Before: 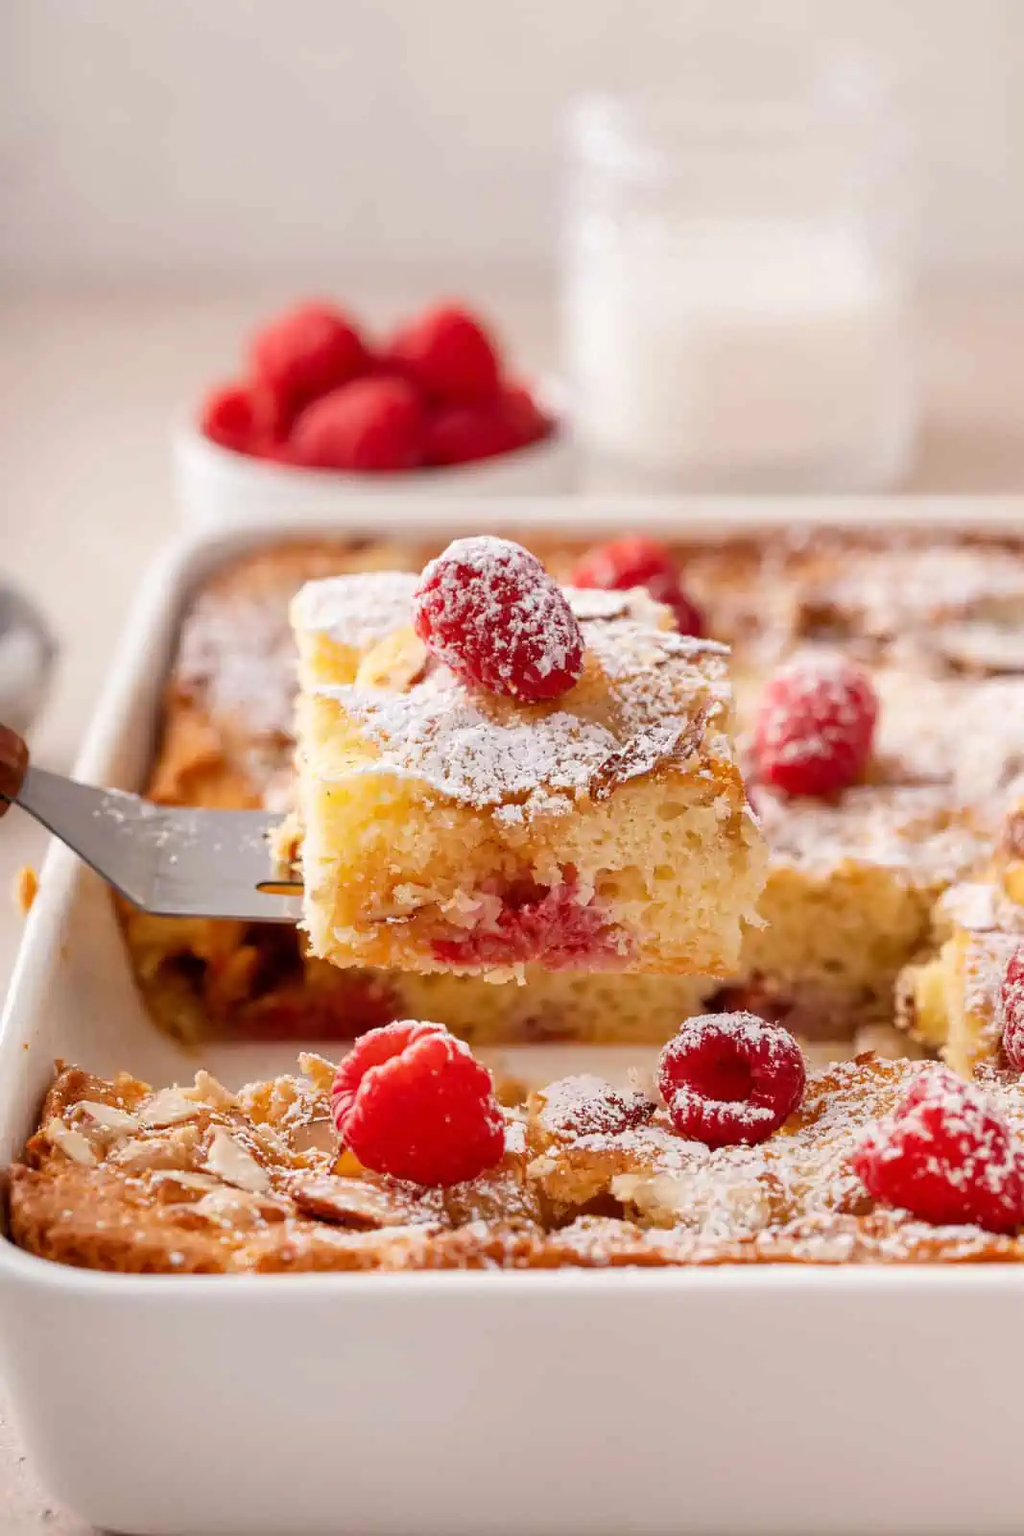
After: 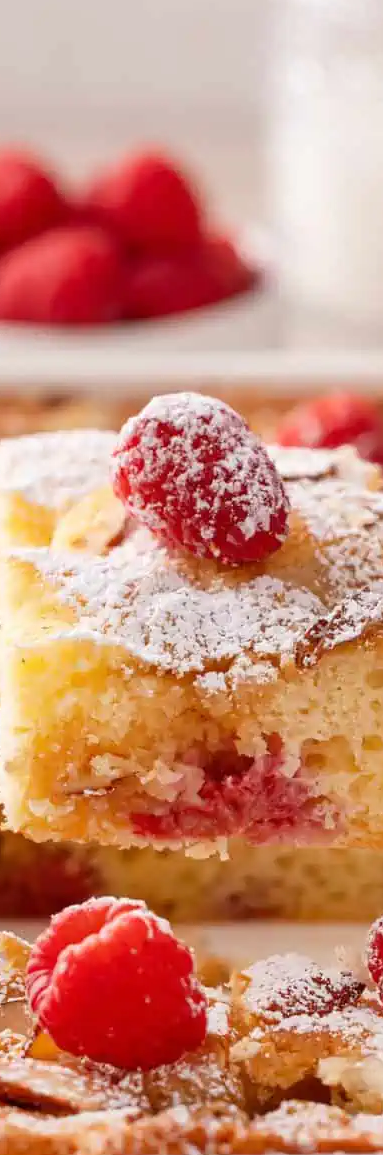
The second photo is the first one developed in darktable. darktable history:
crop and rotate: left 29.968%, top 10.383%, right 34.123%, bottom 17.377%
